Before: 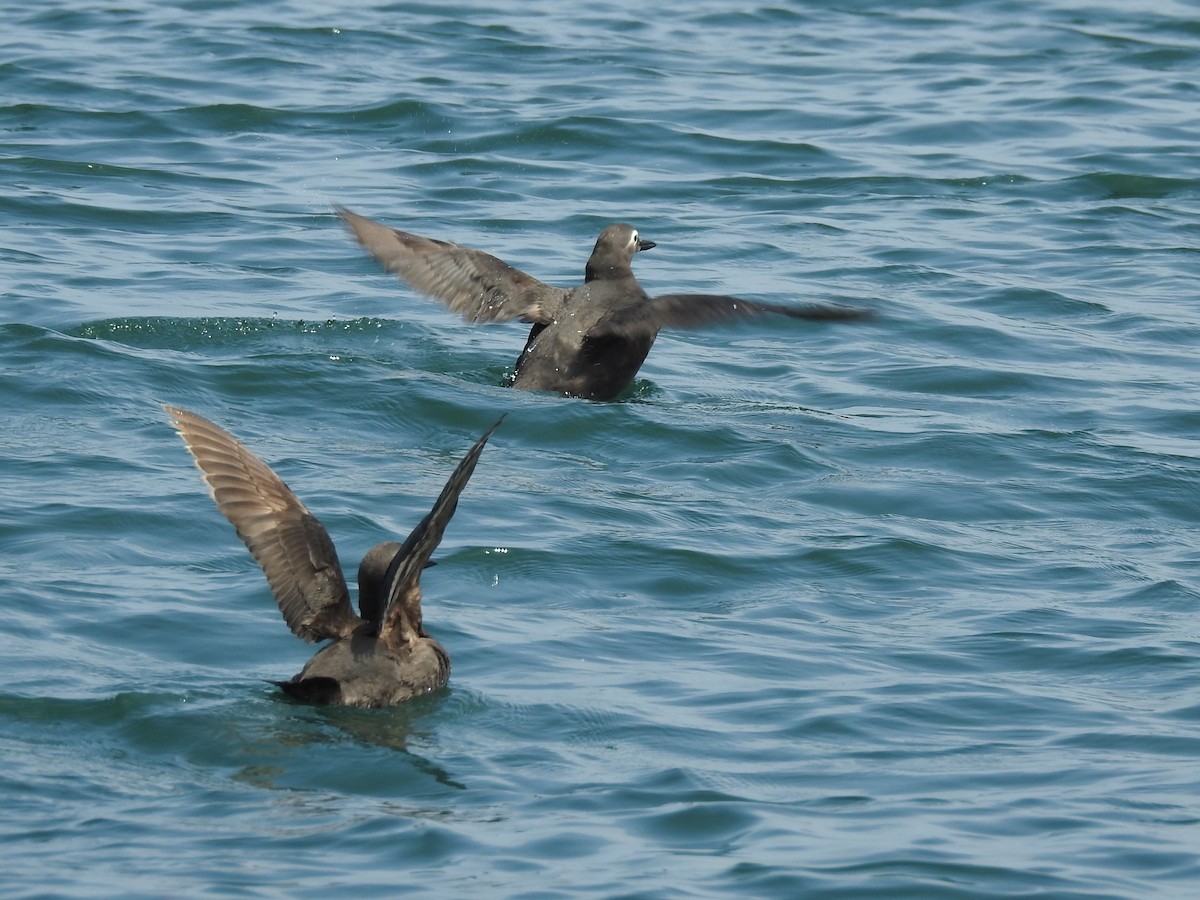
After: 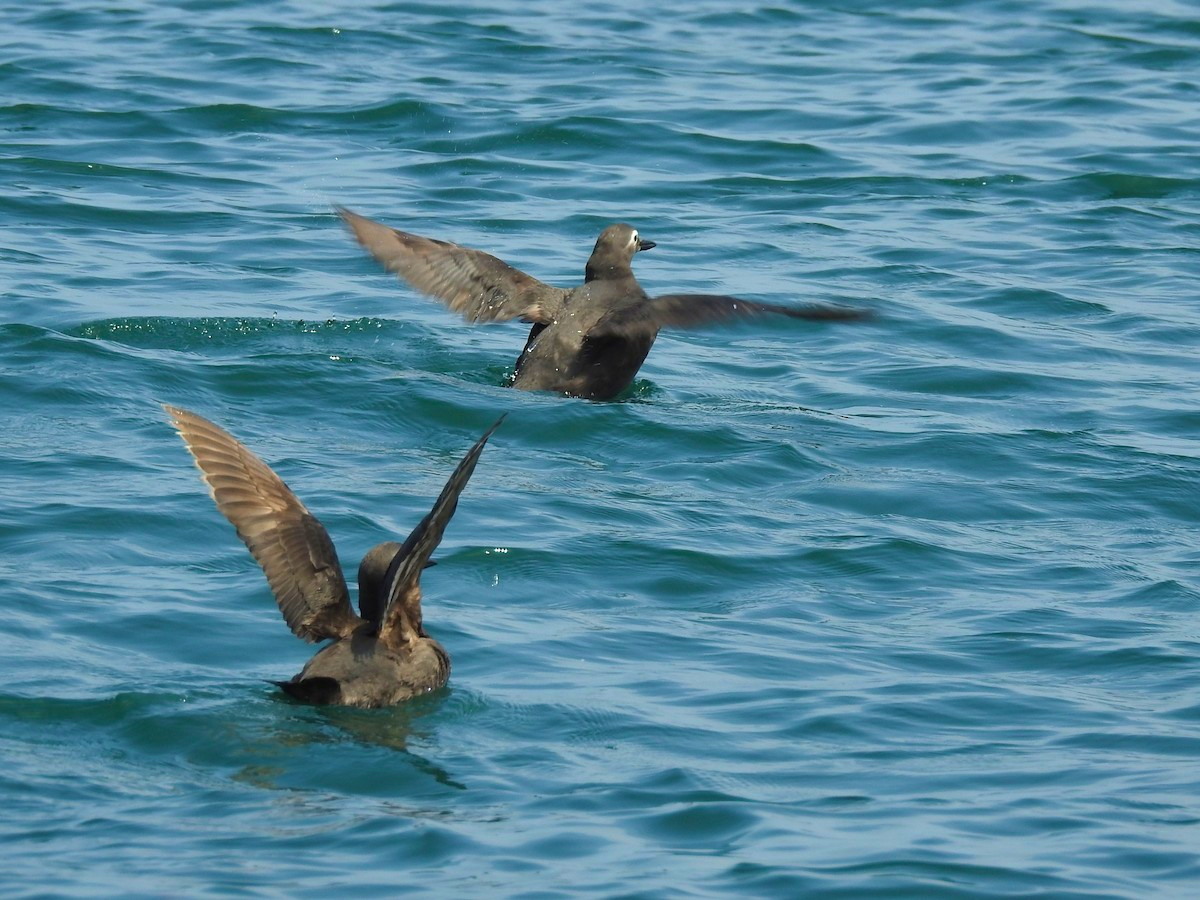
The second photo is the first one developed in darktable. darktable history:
velvia: strength 44.52%
shadows and highlights: low approximation 0.01, soften with gaussian
